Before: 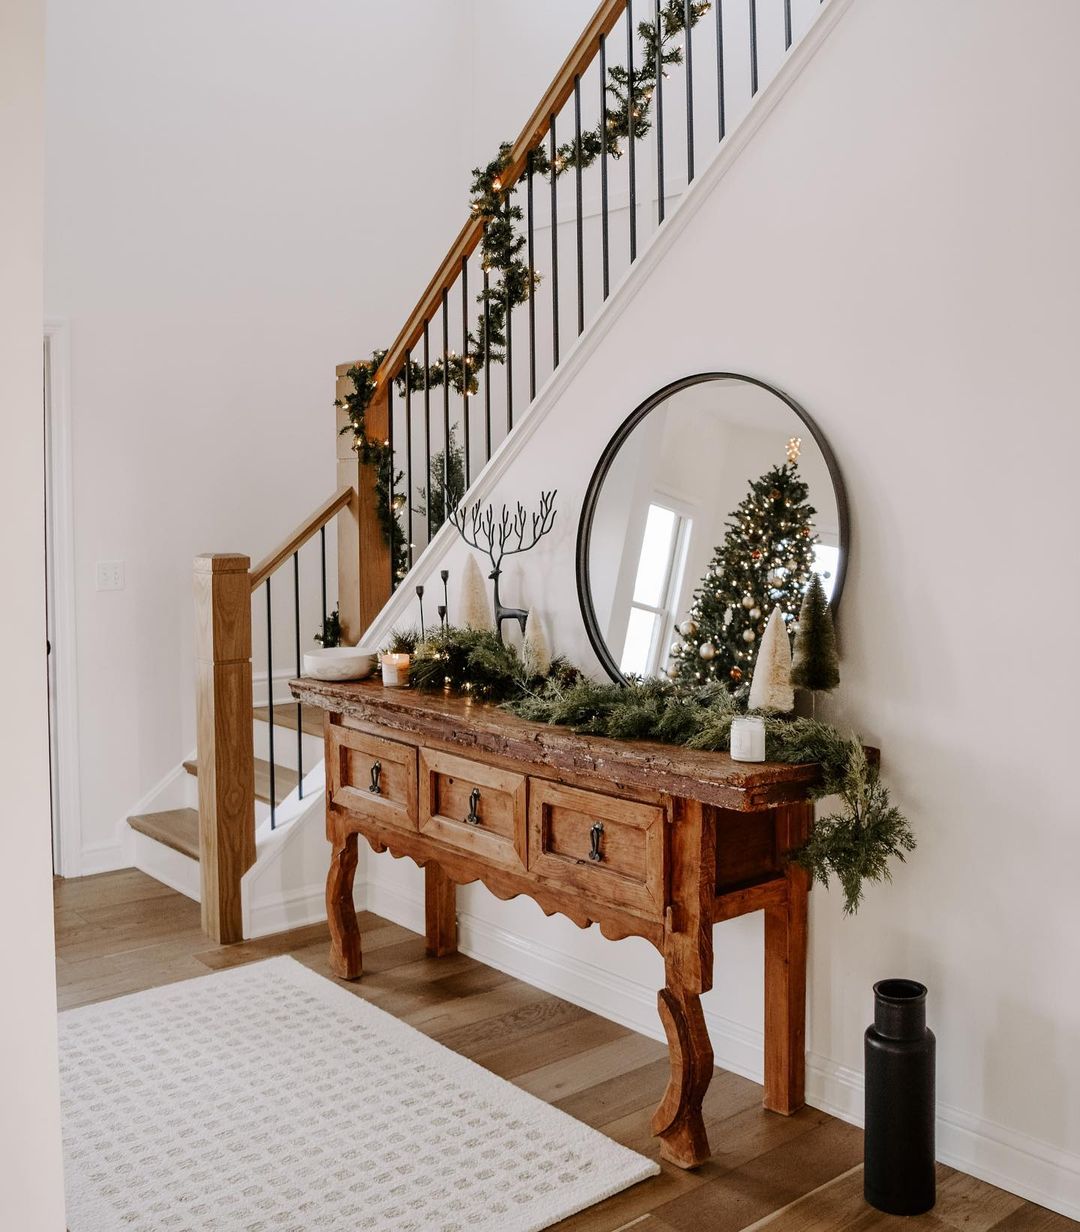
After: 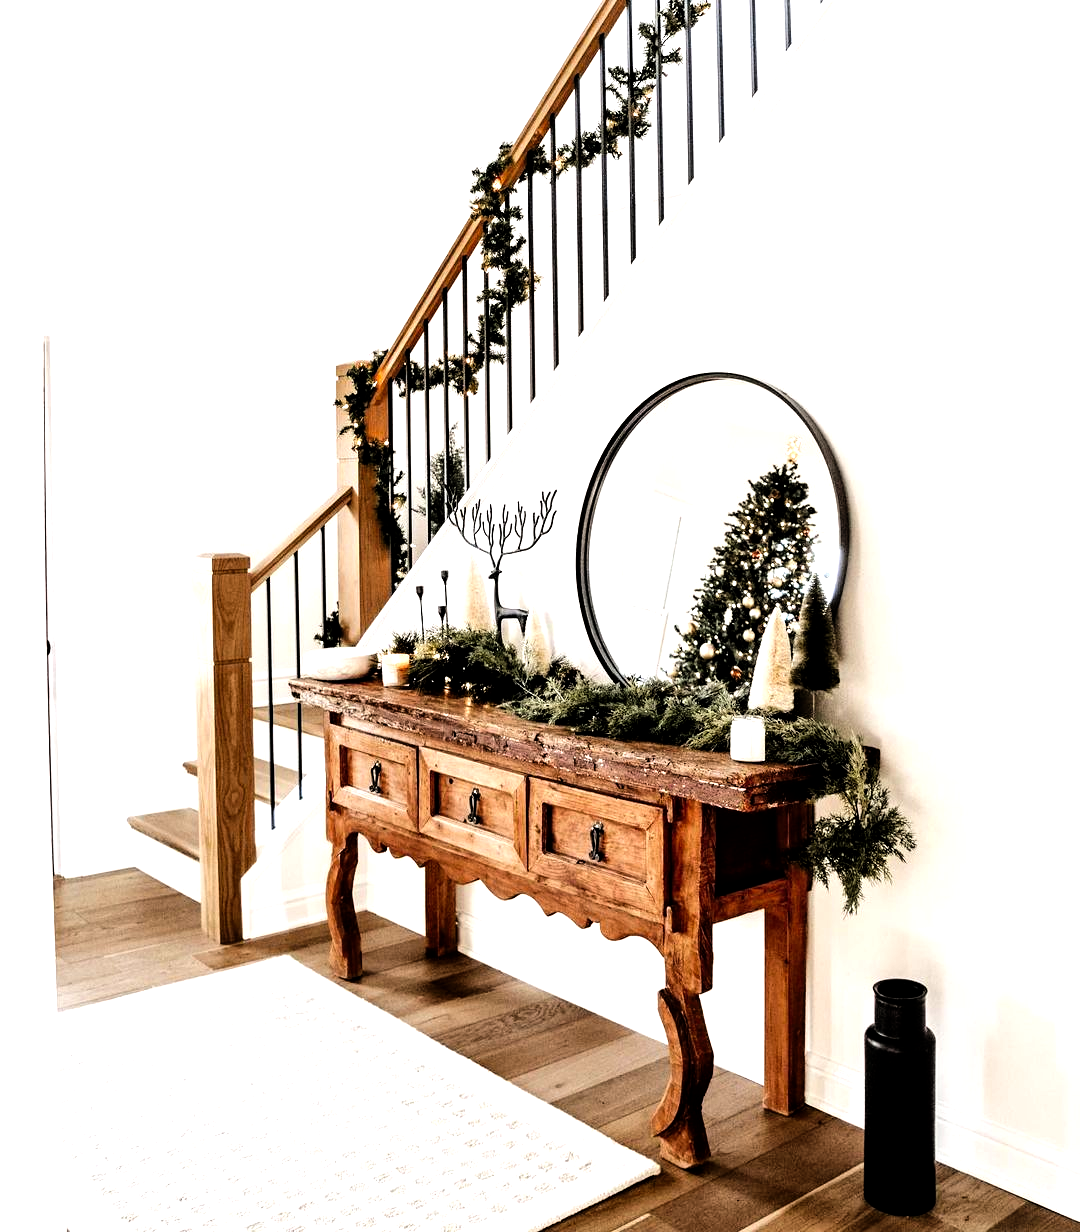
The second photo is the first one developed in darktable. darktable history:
local contrast: mode bilateral grid, contrast 20, coarseness 50, detail 120%, midtone range 0.2
levels: levels [0, 0.352, 0.703]
filmic rgb: black relative exposure -5 EV, white relative exposure 3.5 EV, hardness 3.19, contrast 1.2, highlights saturation mix -50%
